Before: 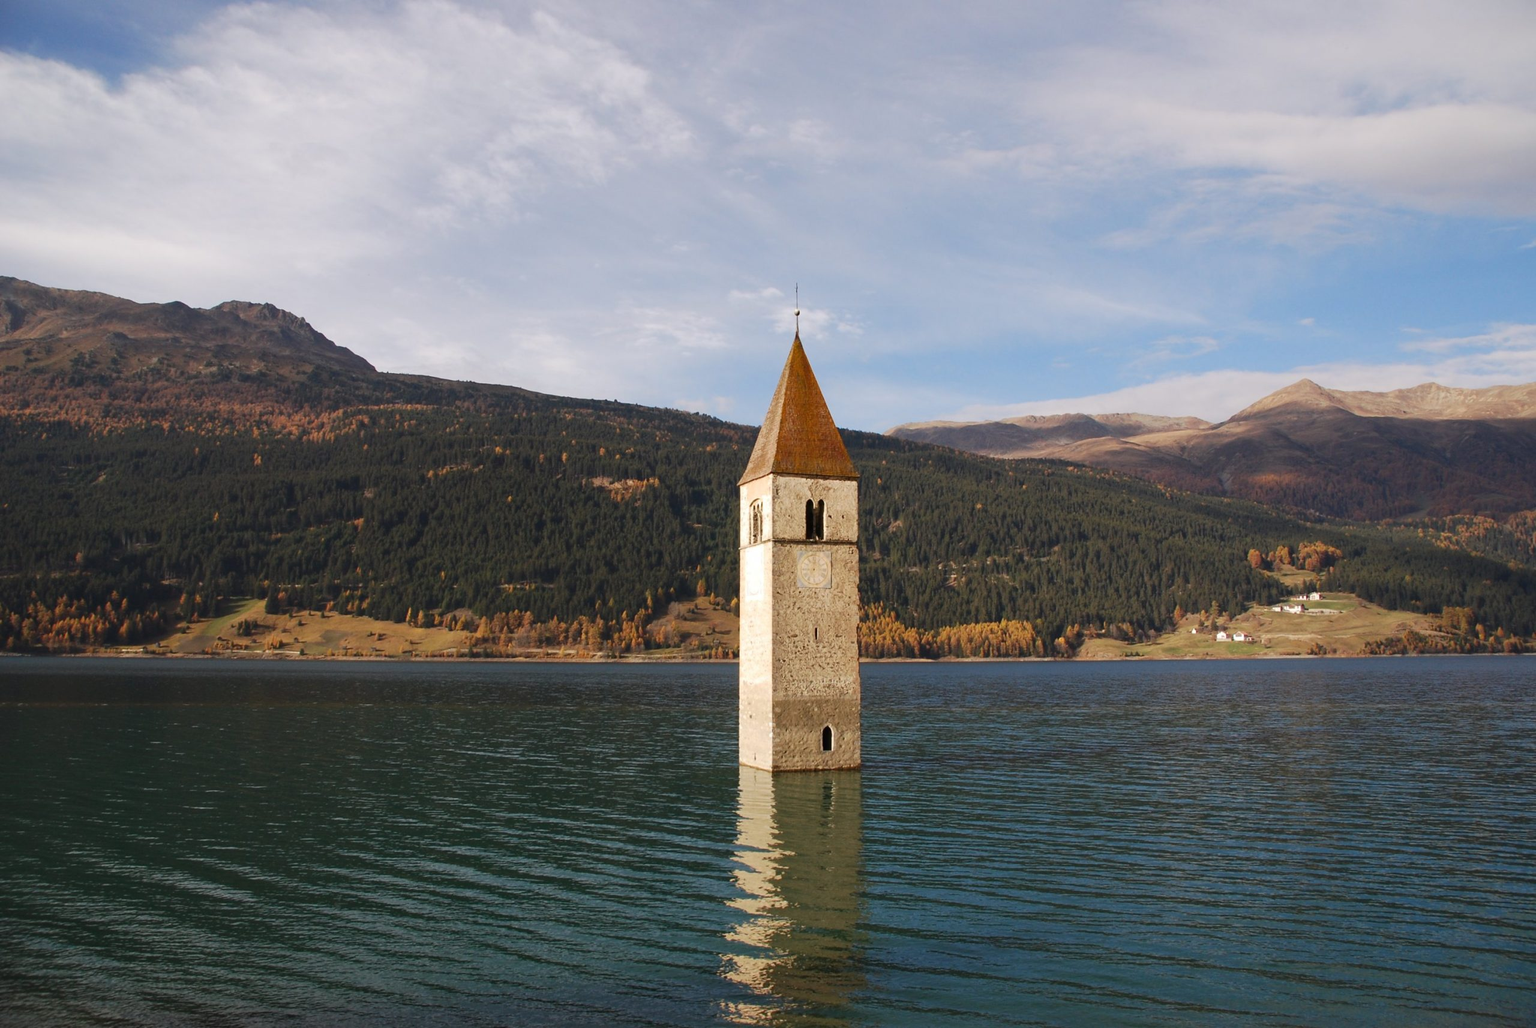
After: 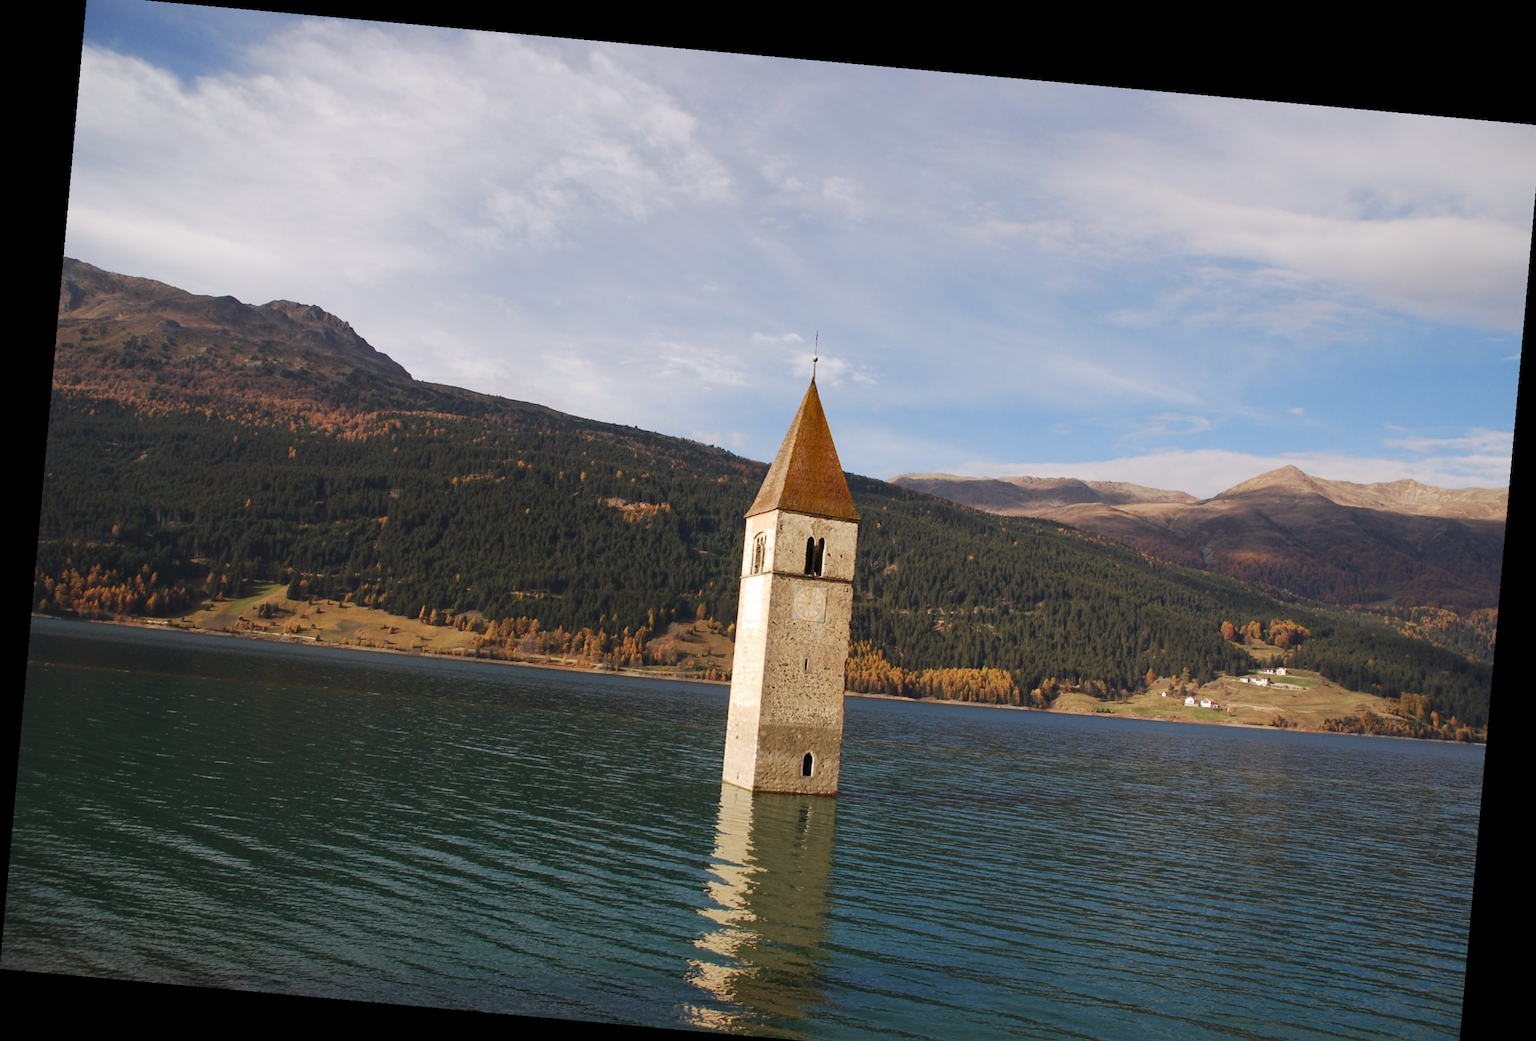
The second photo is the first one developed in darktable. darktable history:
crop: top 0.448%, right 0.264%, bottom 5.045%
rotate and perspective: rotation 5.12°, automatic cropping off
